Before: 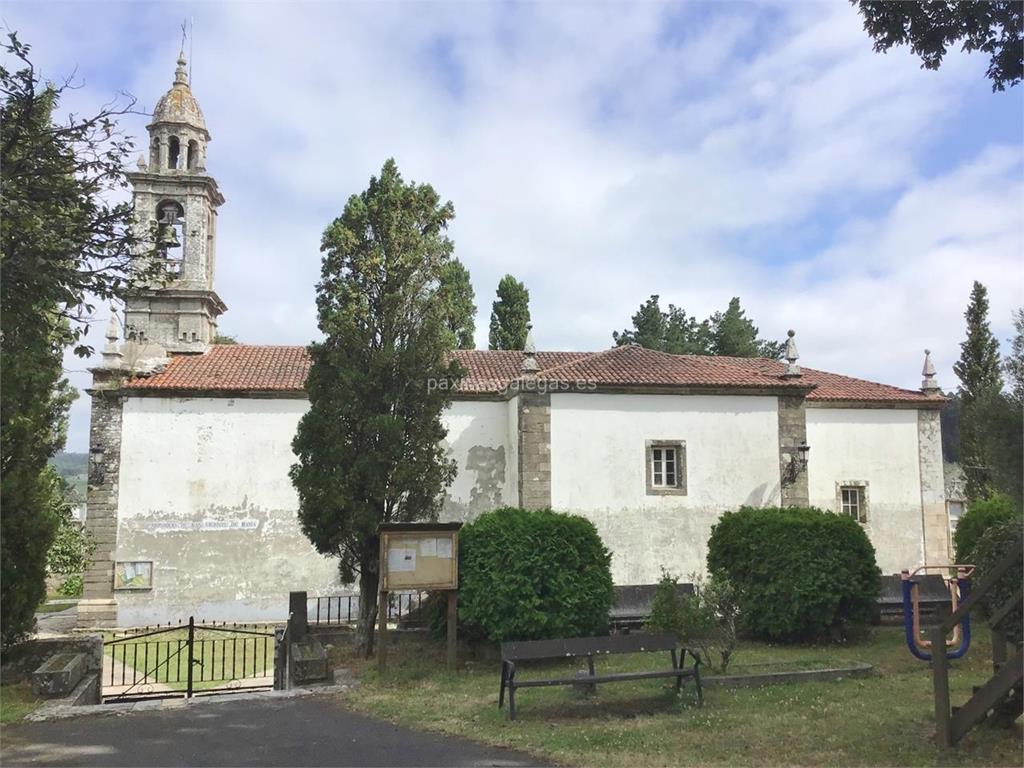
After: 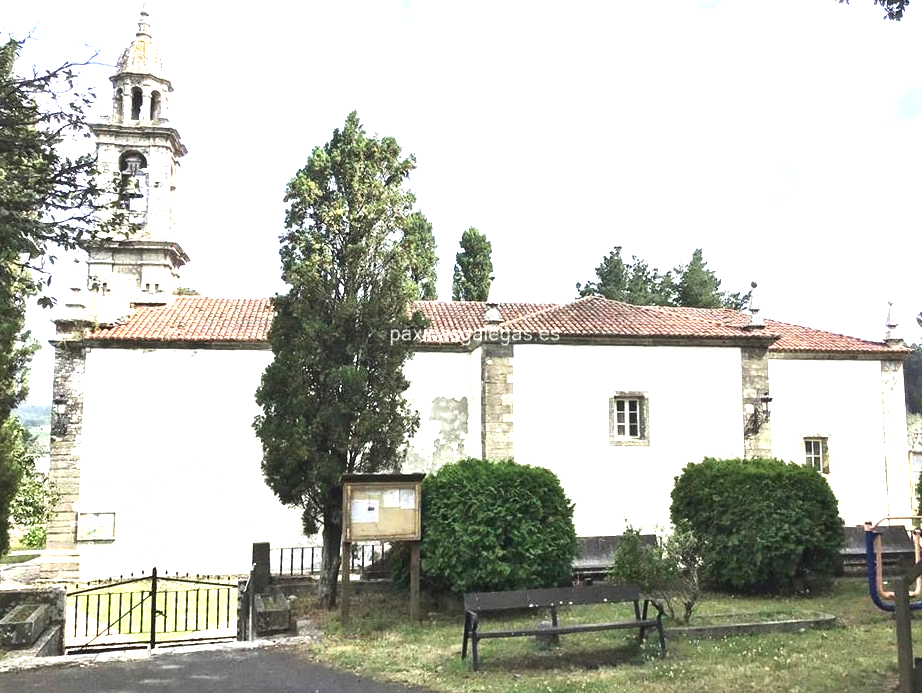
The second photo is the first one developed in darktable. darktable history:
color balance rgb: perceptual saturation grading › global saturation 0.323%, perceptual brilliance grading › global brilliance 15.509%, perceptual brilliance grading › shadows -35.24%, global vibrance 9.294%, contrast 14.59%, saturation formula JzAzBz (2021)
local contrast: mode bilateral grid, contrast 30, coarseness 24, midtone range 0.2
crop: left 3.63%, top 6.413%, right 6.273%, bottom 3.247%
exposure: black level correction 0, exposure 0.951 EV, compensate highlight preservation false
